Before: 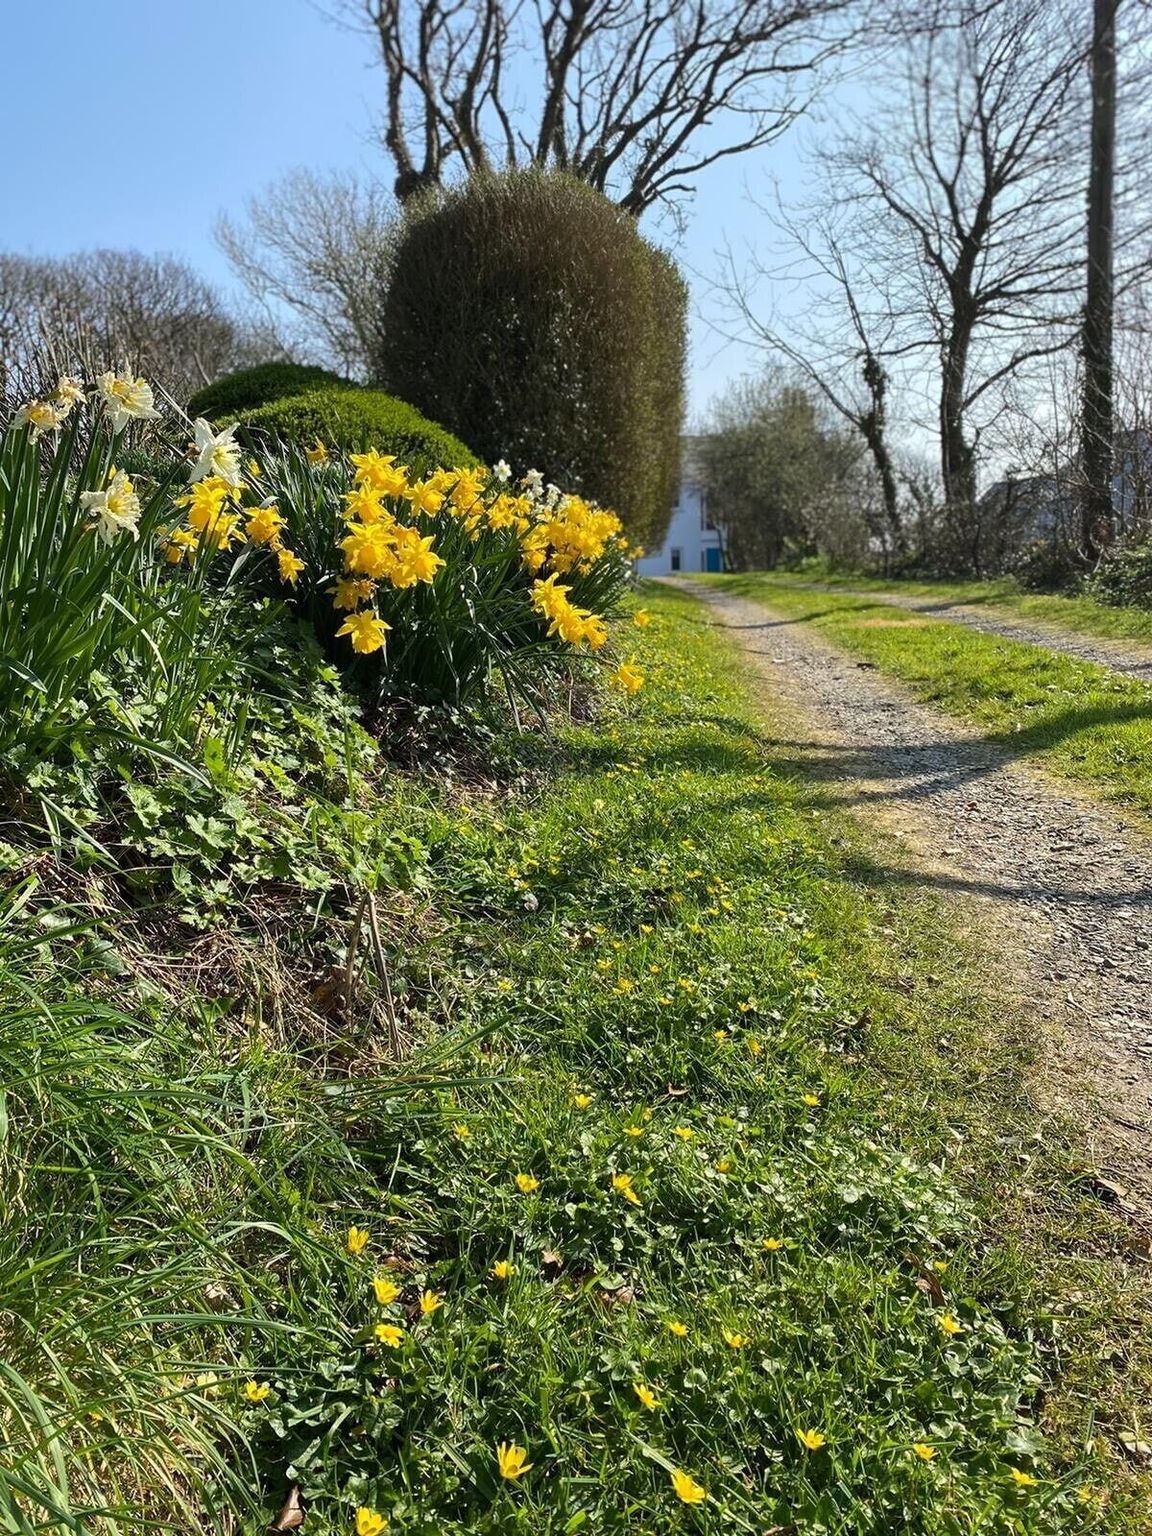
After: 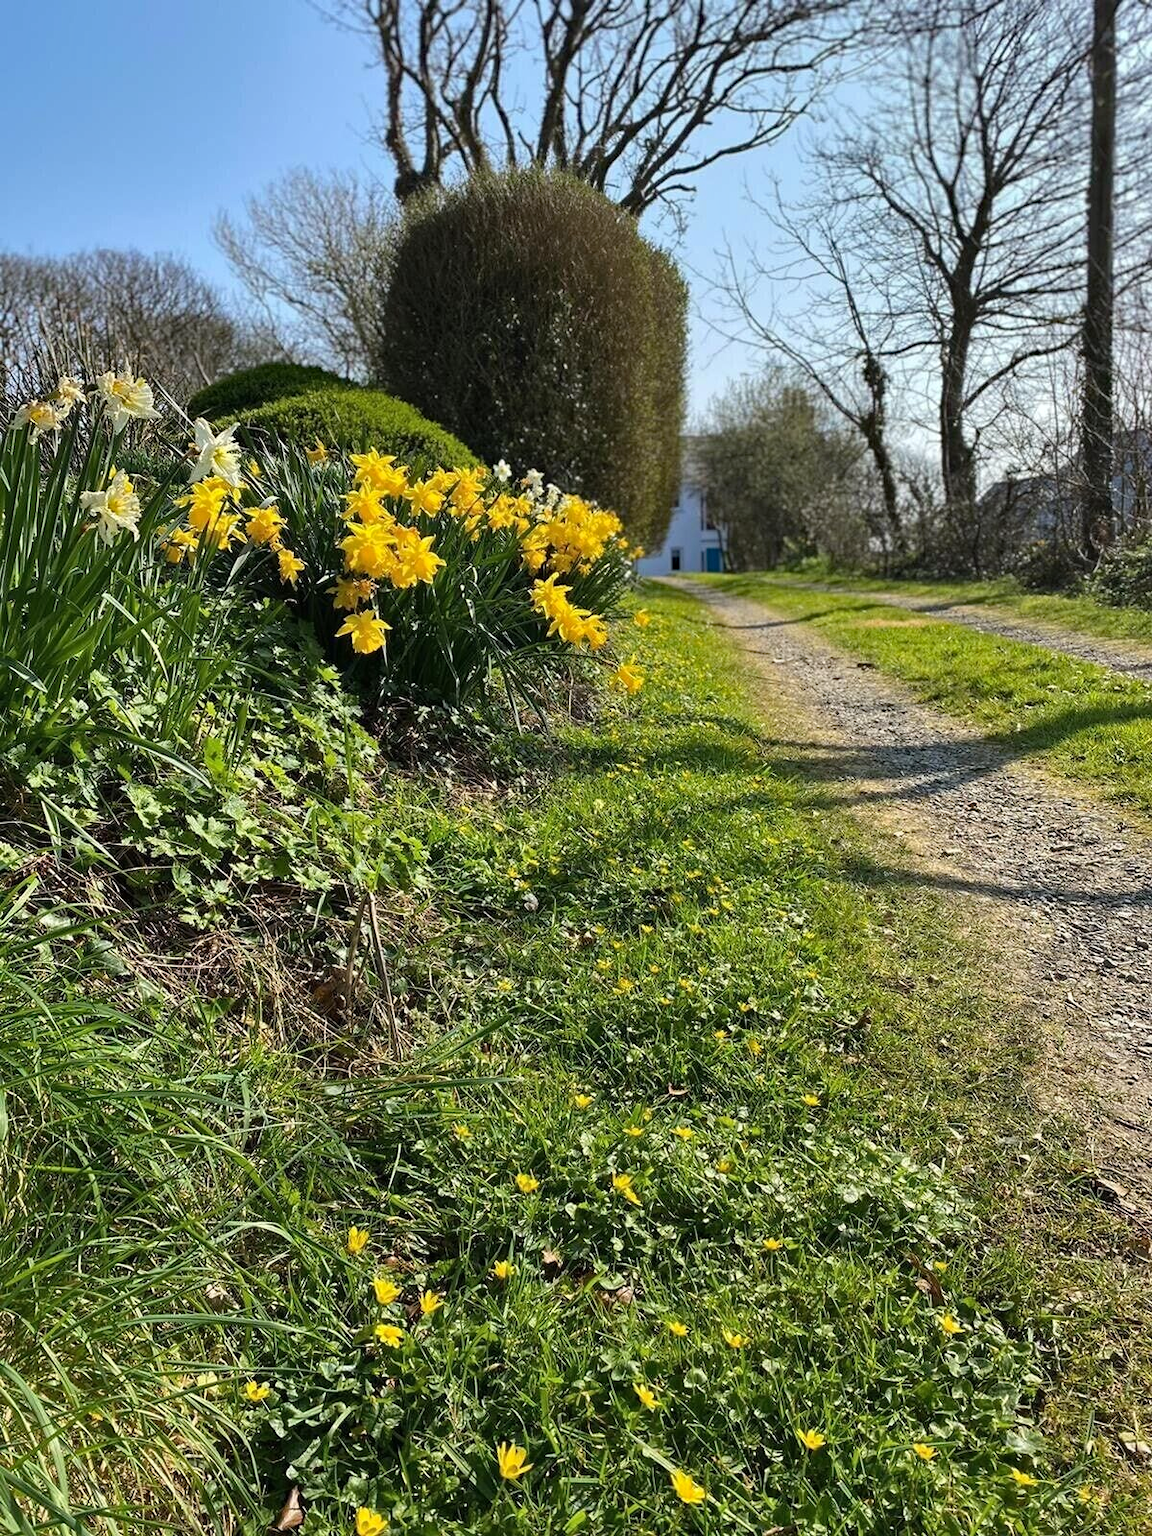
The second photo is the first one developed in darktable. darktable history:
haze removal: compatibility mode true, adaptive false
shadows and highlights: low approximation 0.01, soften with gaussian
